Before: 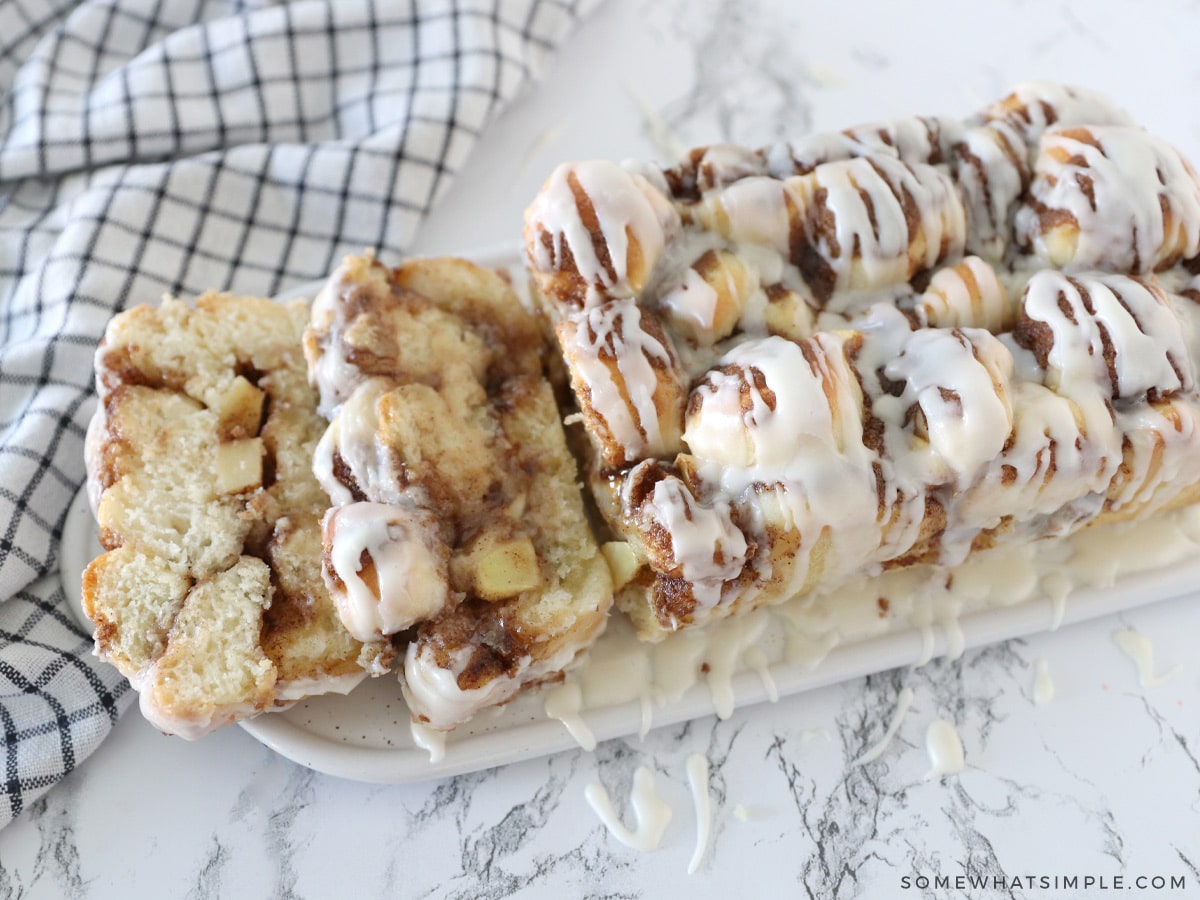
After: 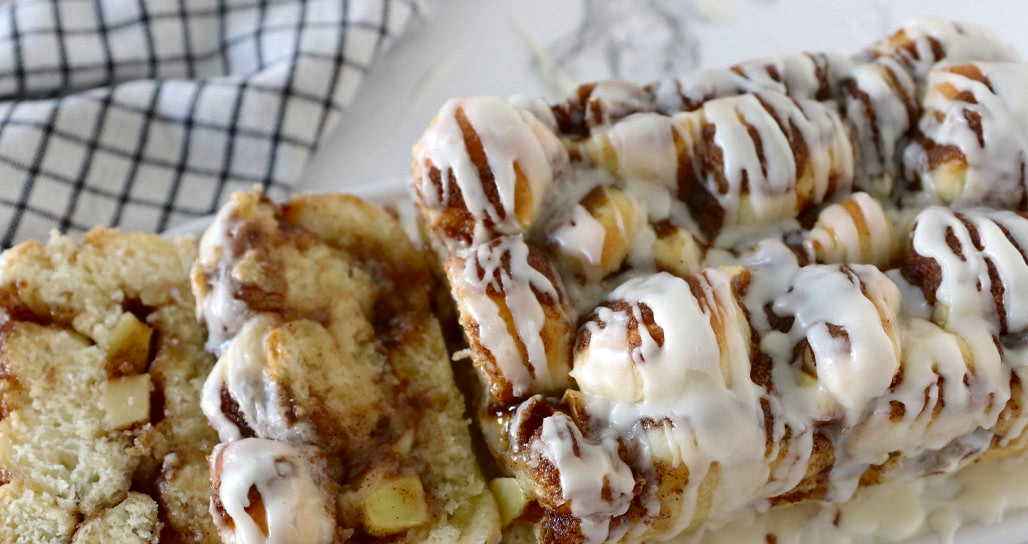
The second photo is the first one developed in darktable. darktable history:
contrast brightness saturation: brightness -0.25, saturation 0.2
crop and rotate: left 9.345%, top 7.22%, right 4.982%, bottom 32.331%
